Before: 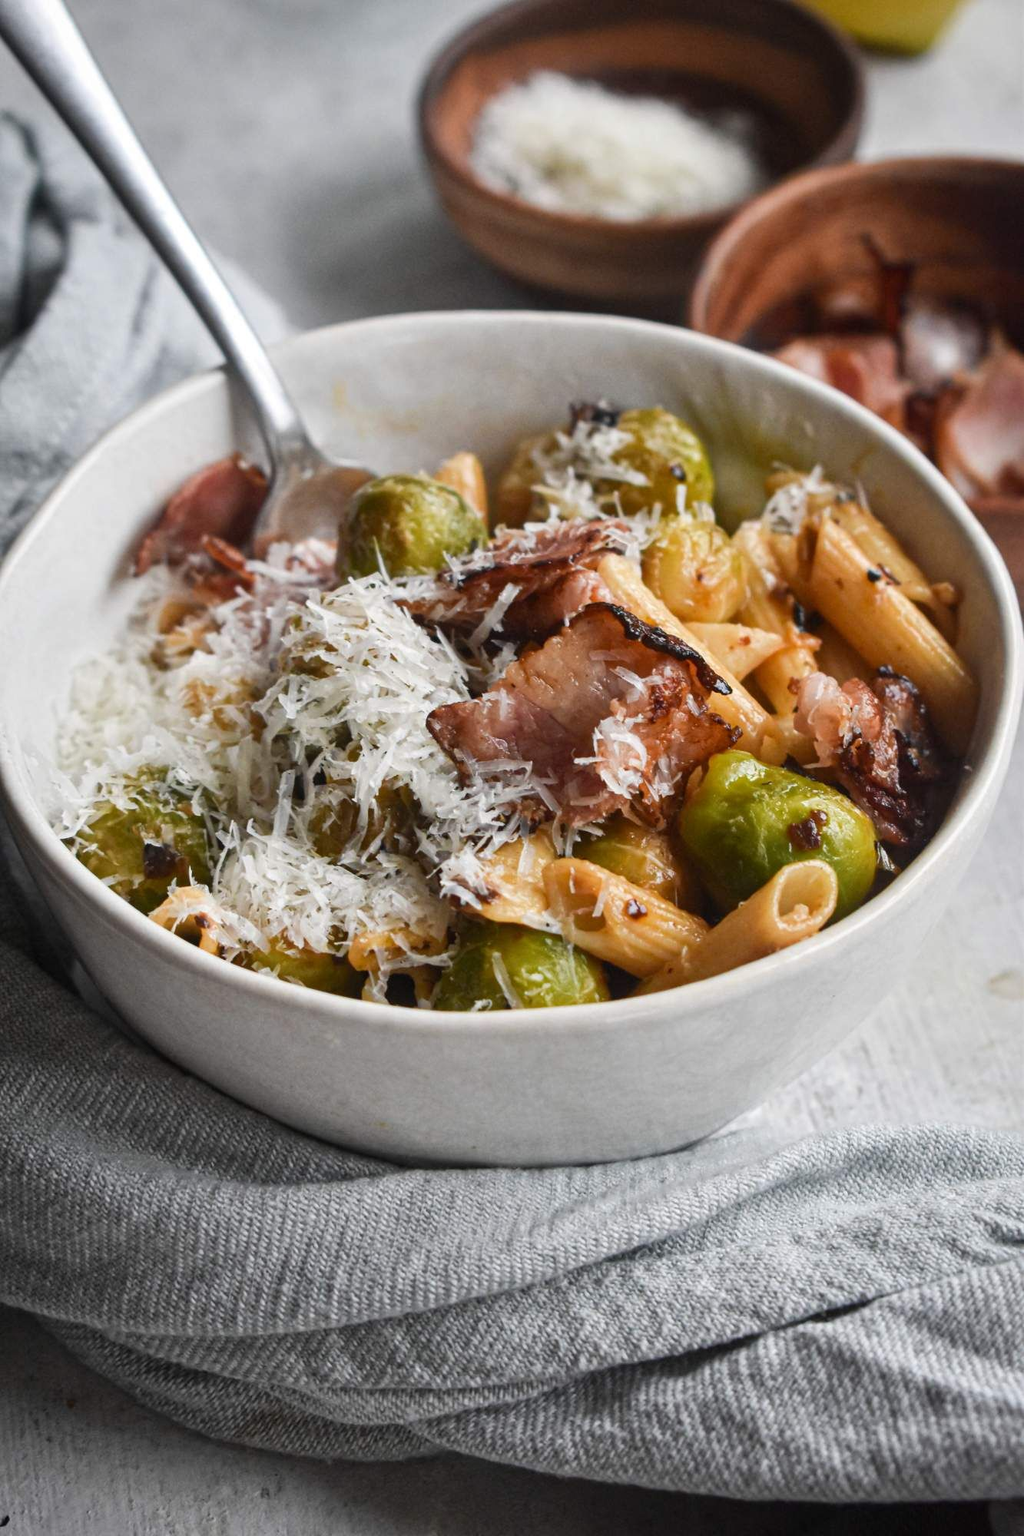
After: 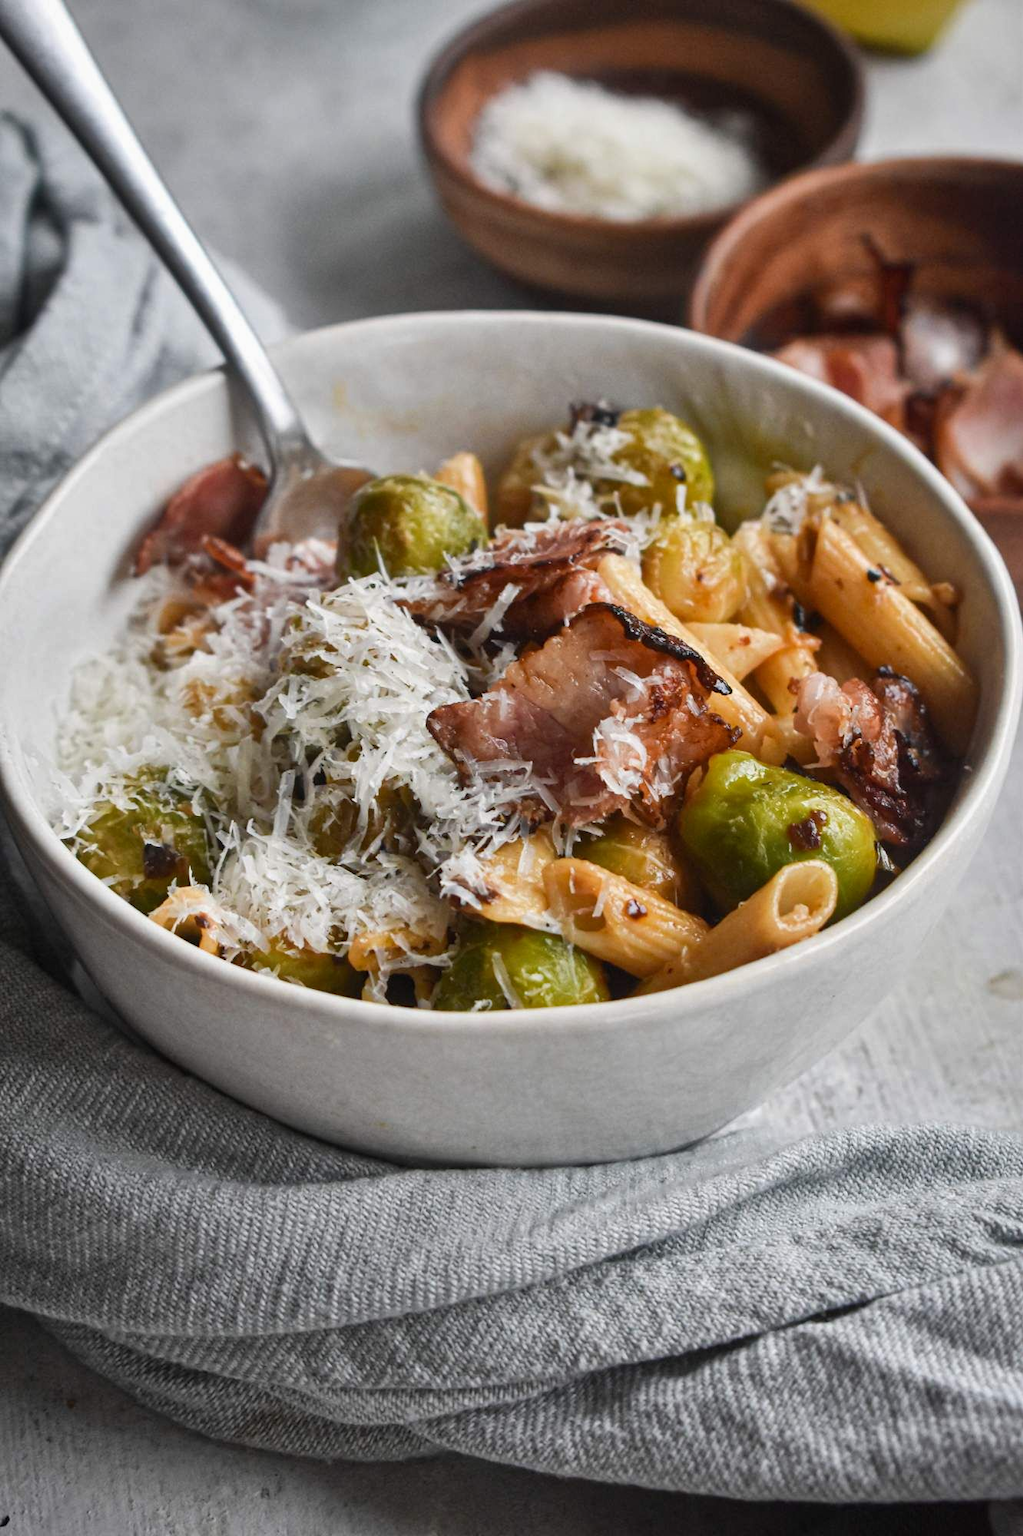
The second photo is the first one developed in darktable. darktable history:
shadows and highlights: shadows 43.46, white point adjustment -1.29, soften with gaussian
